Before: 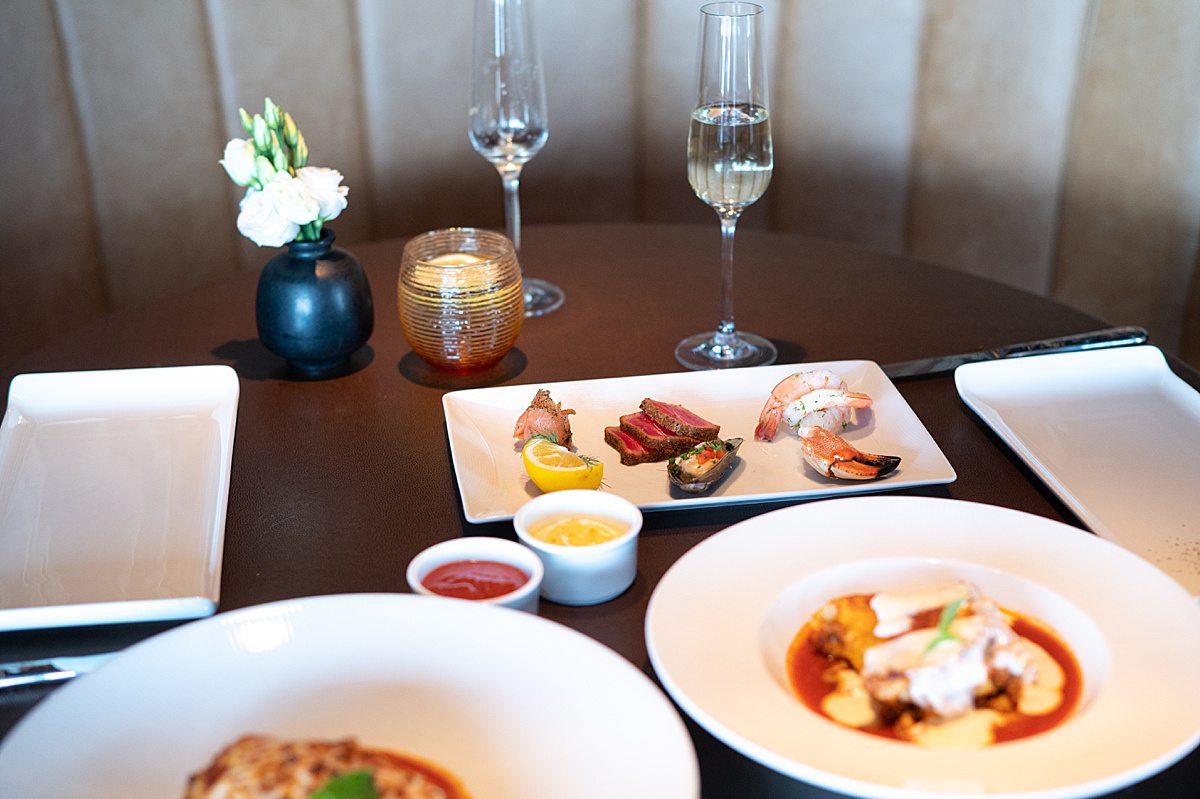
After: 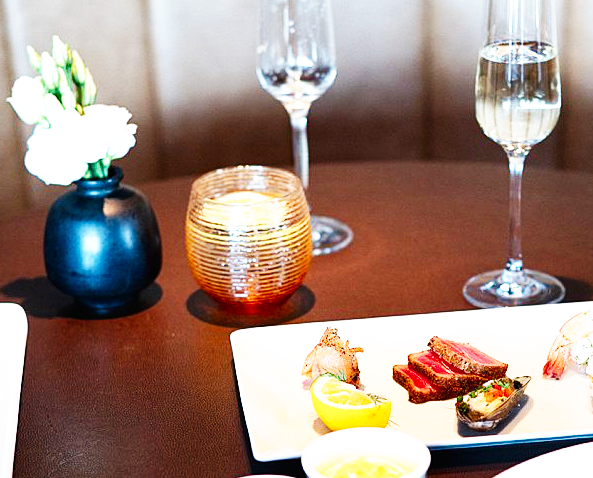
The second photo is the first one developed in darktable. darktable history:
exposure: exposure 0.201 EV, compensate exposure bias true, compensate highlight preservation false
crop: left 17.74%, top 7.772%, right 32.775%, bottom 32.34%
shadows and highlights: low approximation 0.01, soften with gaussian
base curve: curves: ch0 [(0, 0) (0.007, 0.004) (0.027, 0.03) (0.046, 0.07) (0.207, 0.54) (0.442, 0.872) (0.673, 0.972) (1, 1)], preserve colors none
